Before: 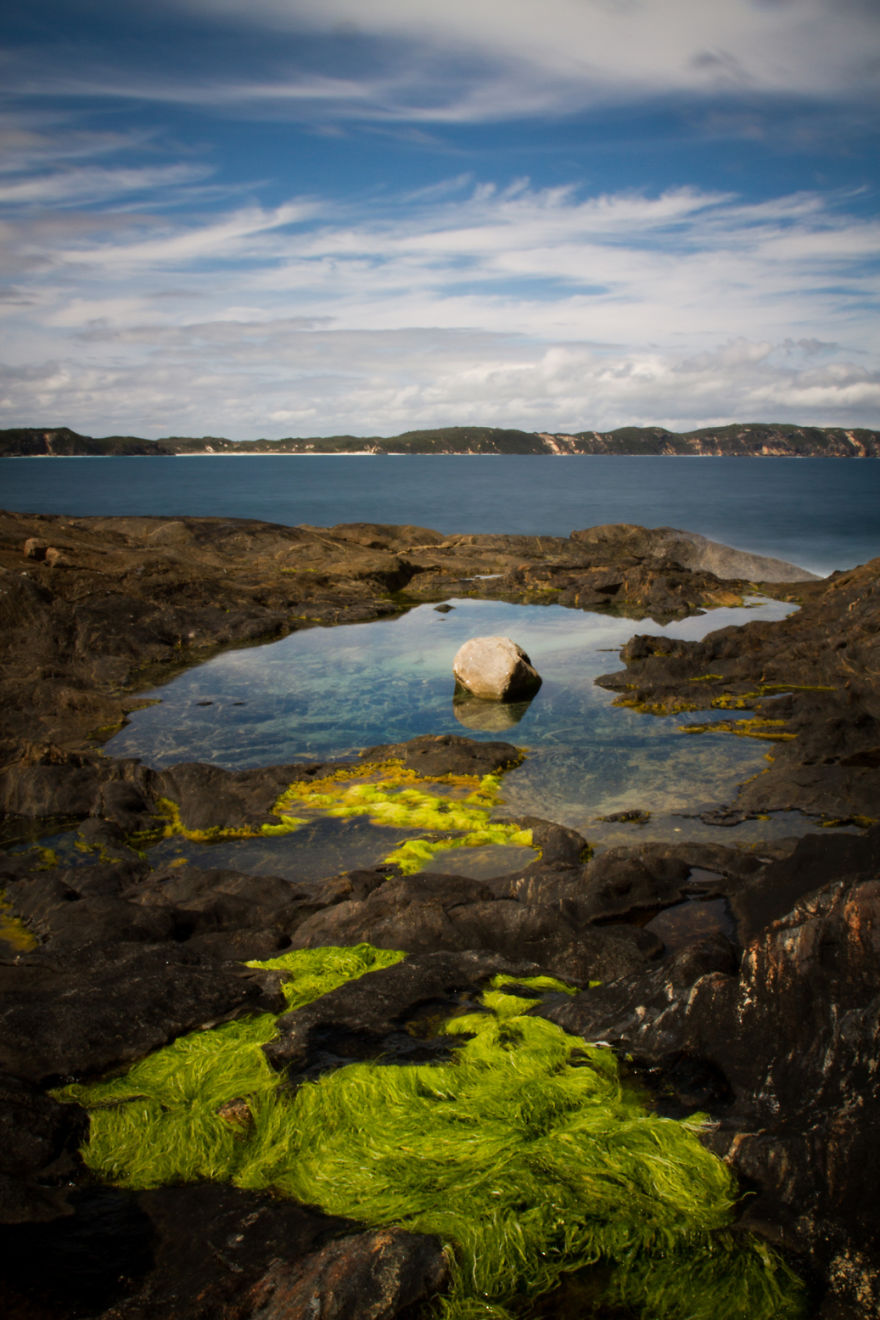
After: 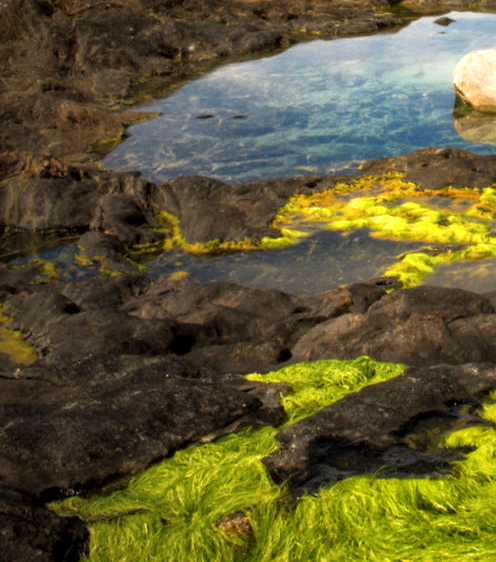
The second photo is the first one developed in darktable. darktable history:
exposure: black level correction 0, exposure 0.7 EV, compensate exposure bias true, compensate highlight preservation false
crop: top 44.483%, right 43.593%, bottom 12.892%
local contrast: on, module defaults
shadows and highlights: shadows 43.06, highlights 6.94
